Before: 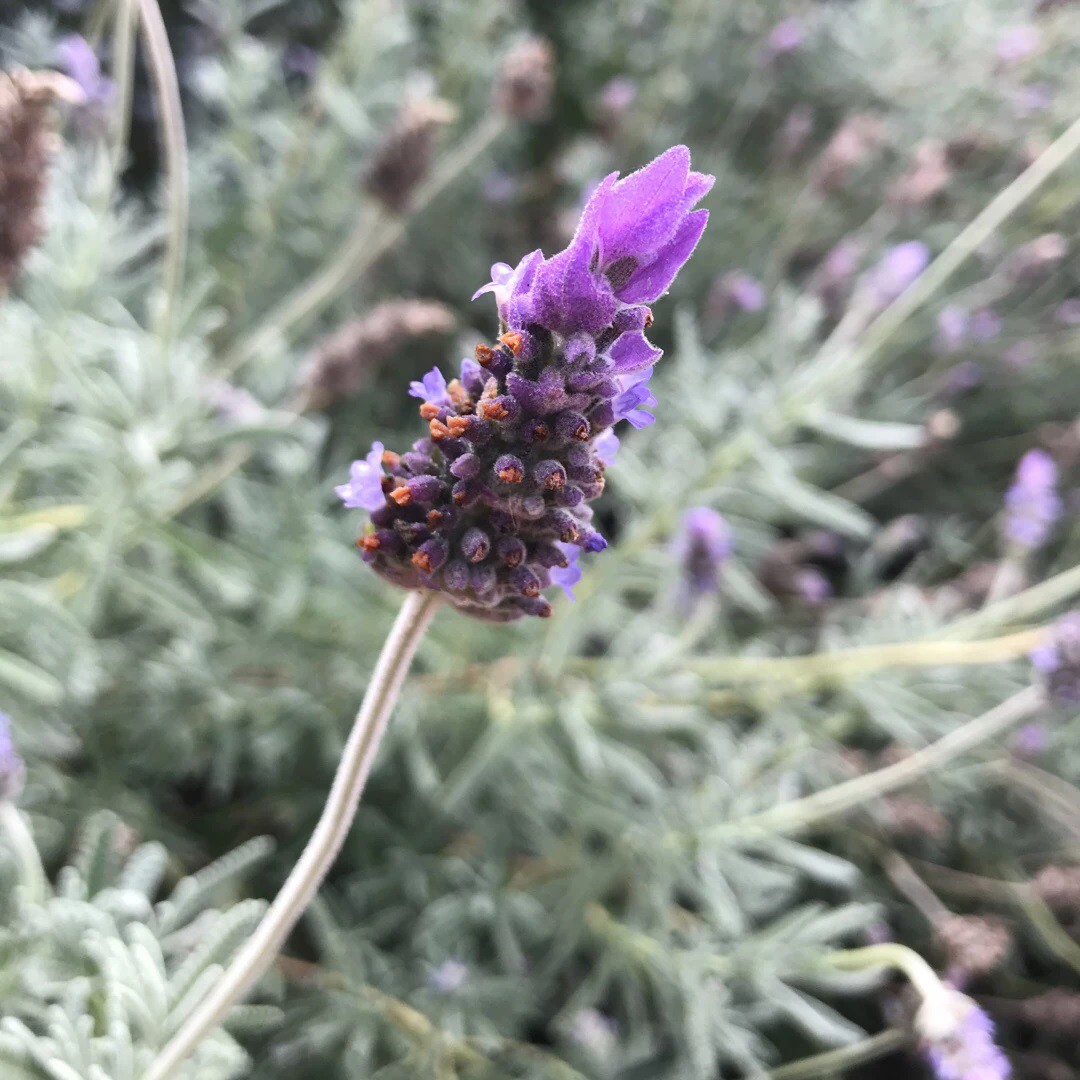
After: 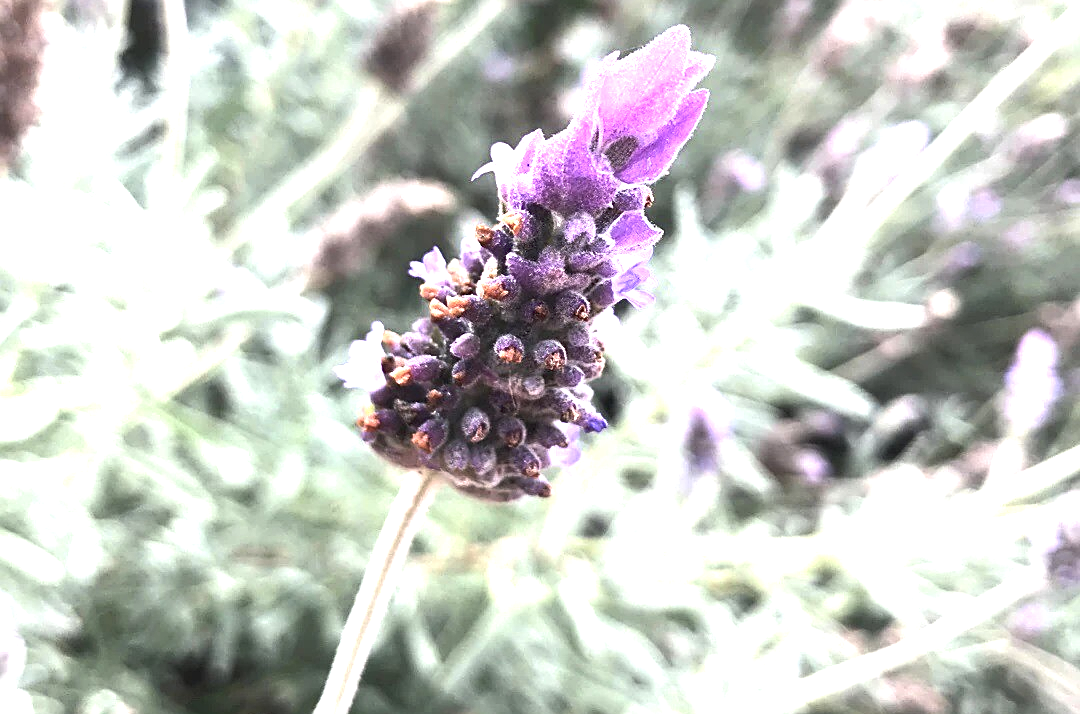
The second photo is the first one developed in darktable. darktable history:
crop: top 11.167%, bottom 22.7%
sharpen: on, module defaults
color balance rgb: linear chroma grading › global chroma 9.557%, perceptual saturation grading › global saturation -28.256%, perceptual saturation grading › highlights -20.439%, perceptual saturation grading › mid-tones -23.548%, perceptual saturation grading › shadows -23.803%, perceptual brilliance grading › global brilliance 30.311%, perceptual brilliance grading › highlights 12.525%, perceptual brilliance grading › mid-tones 24.789%, global vibrance 20%
